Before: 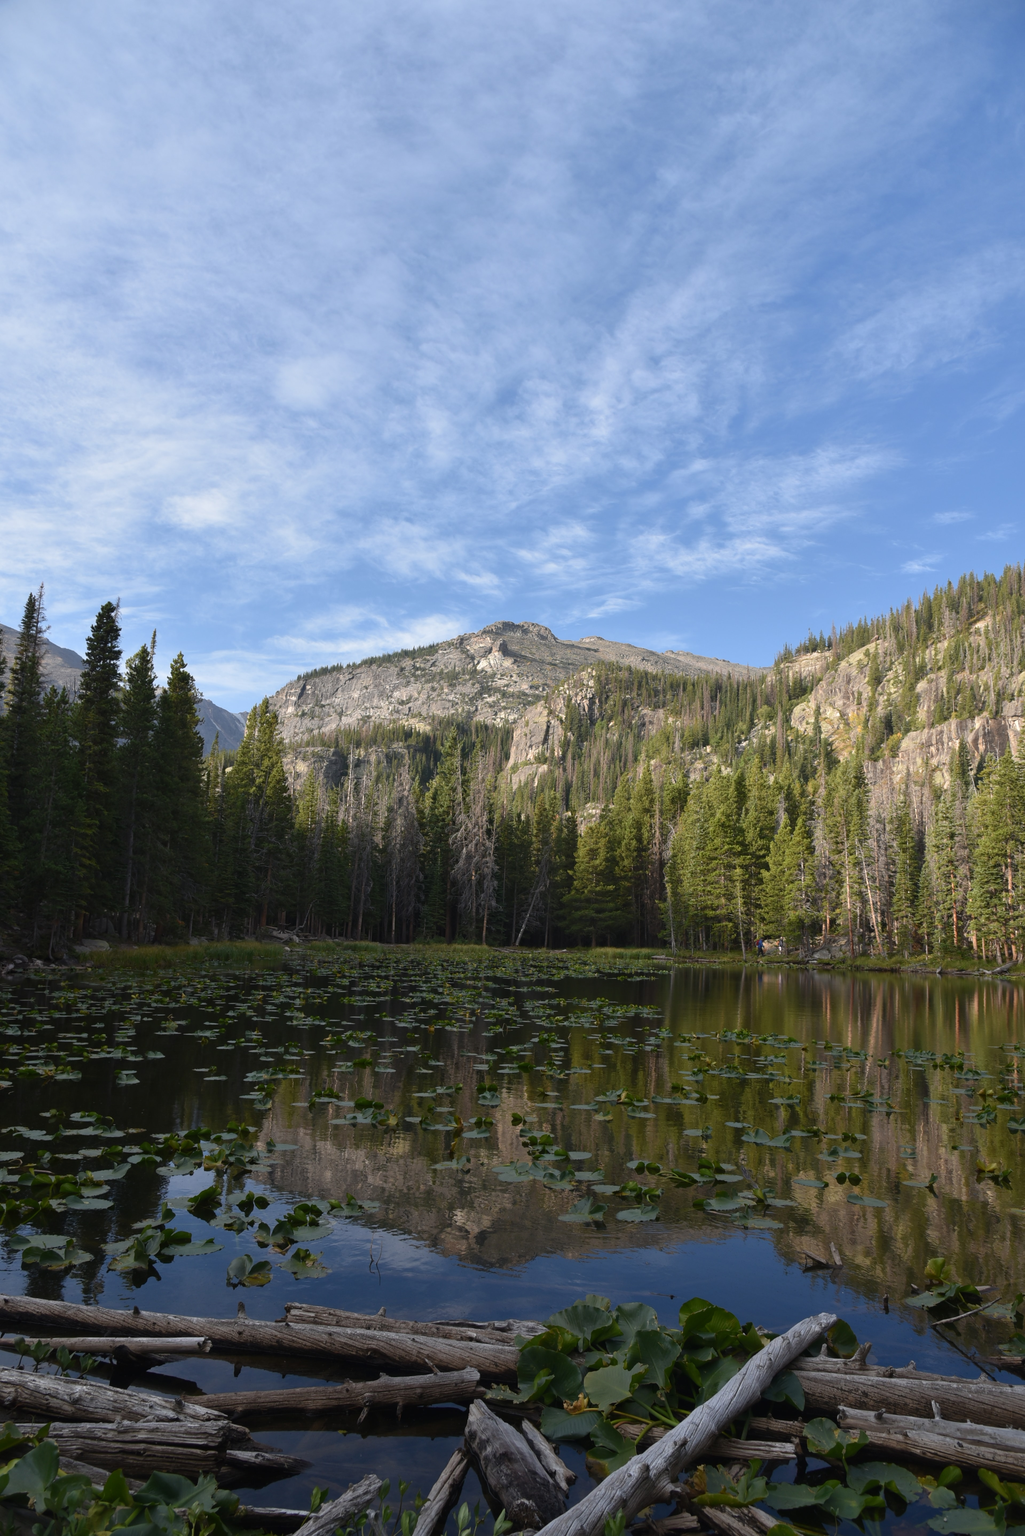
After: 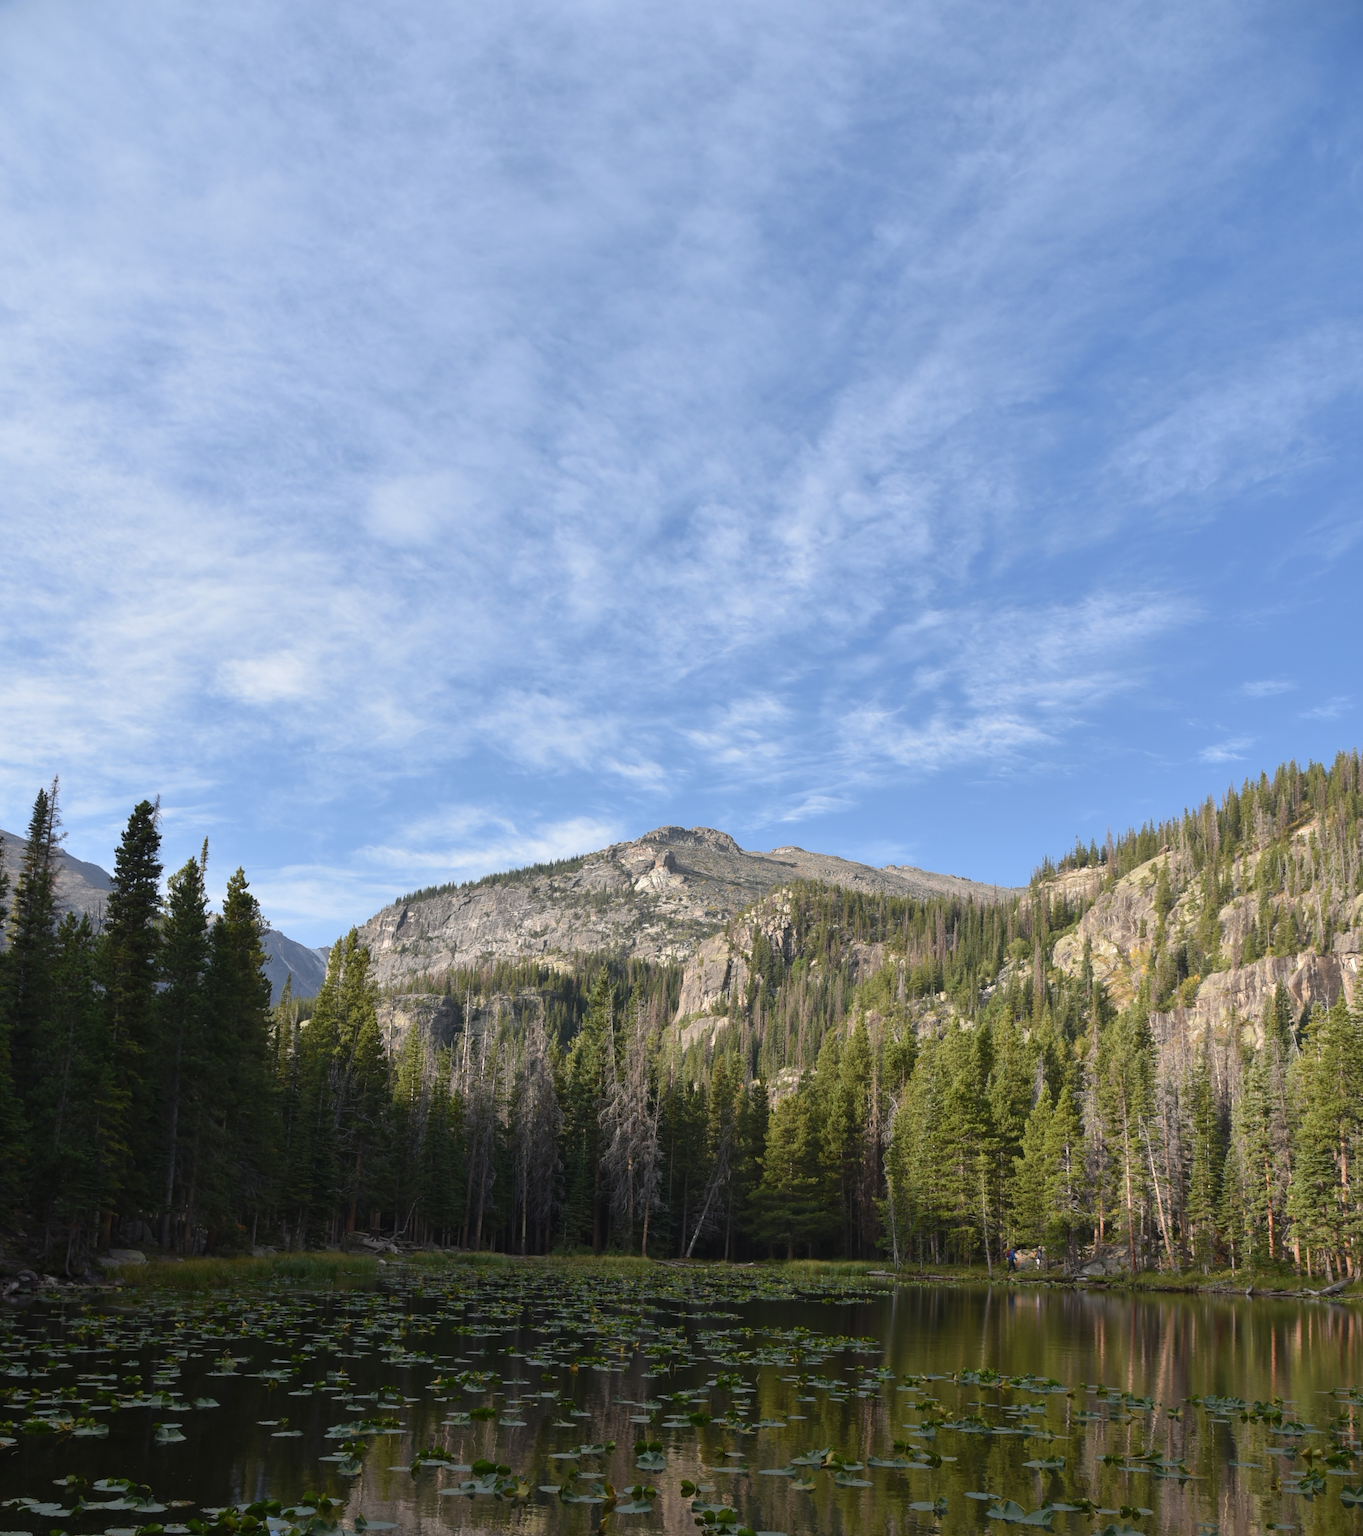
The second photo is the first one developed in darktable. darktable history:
crop: bottom 24.779%
